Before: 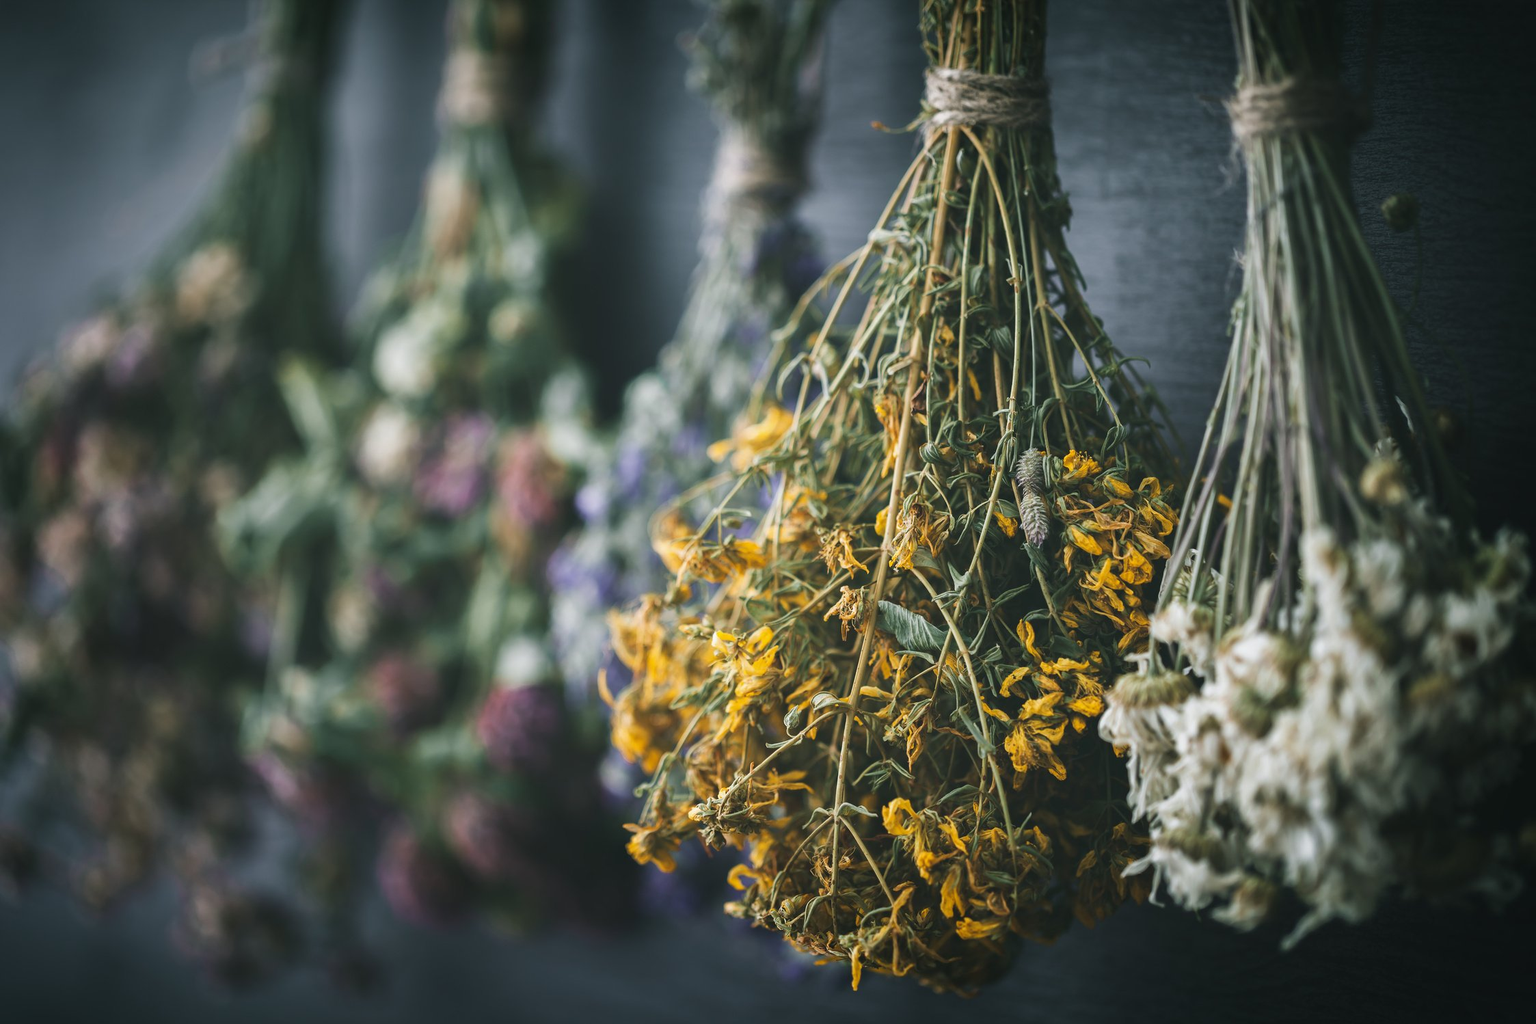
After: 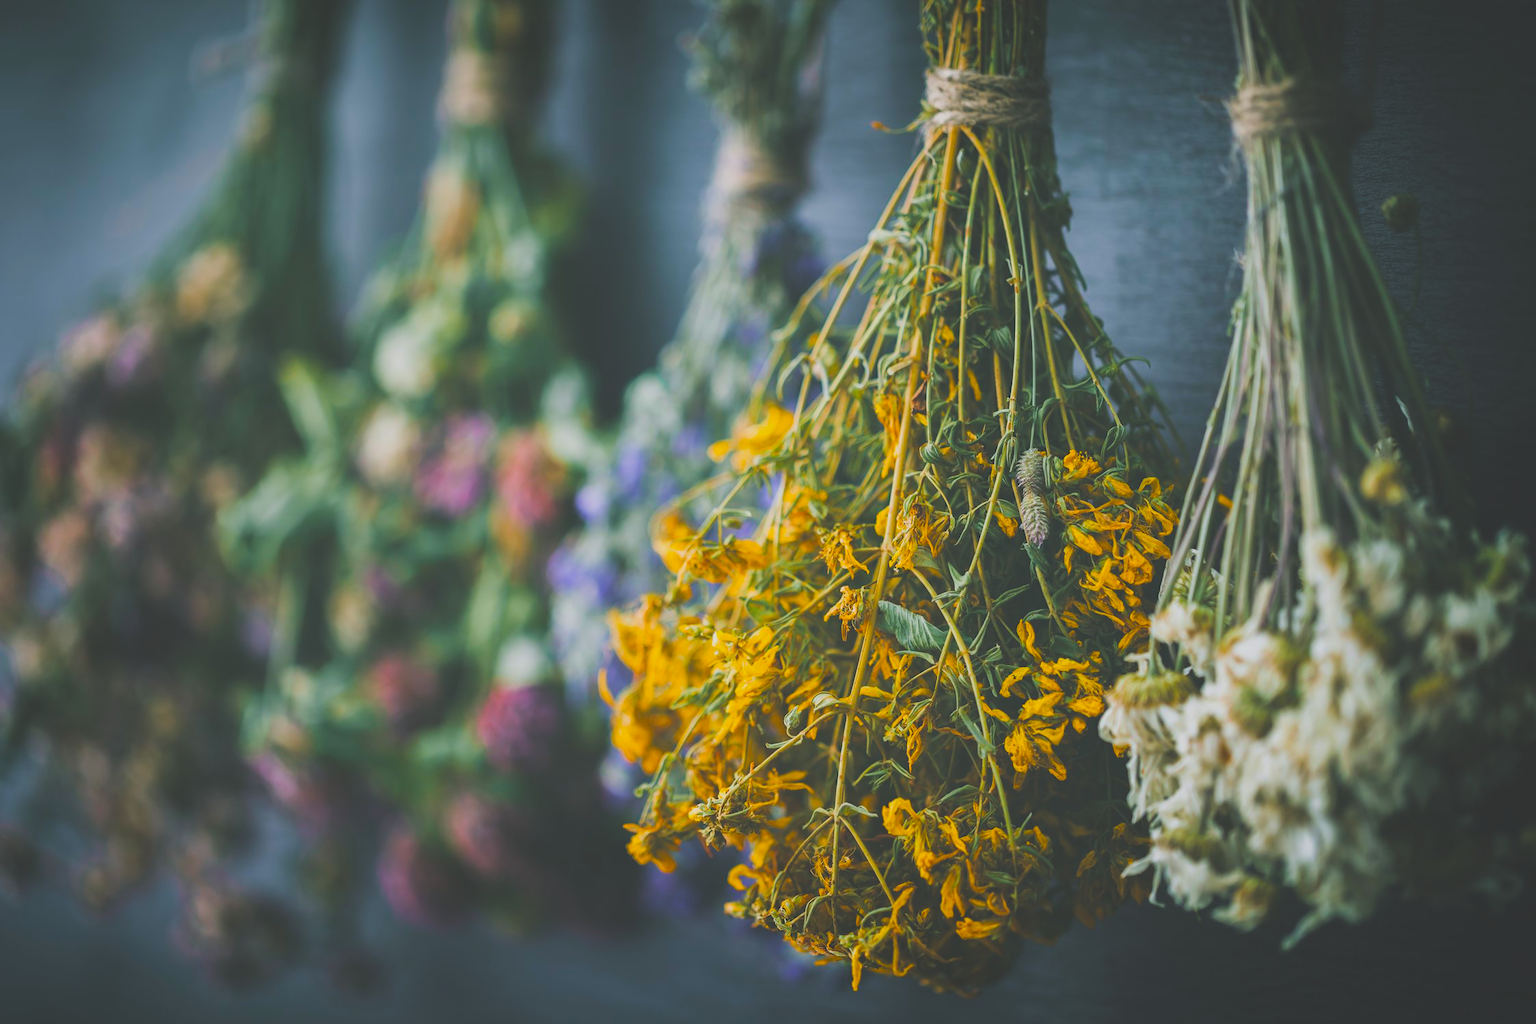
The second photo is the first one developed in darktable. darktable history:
exposure: black level correction -0.041, exposure 0.062 EV, compensate highlight preservation false
filmic rgb: black relative exposure -7.62 EV, white relative exposure 4.62 EV, threshold 3.03 EV, target black luminance 0%, hardness 3.55, latitude 50.46%, contrast 1.027, highlights saturation mix 8.71%, shadows ↔ highlights balance -0.164%, enable highlight reconstruction true
color balance rgb: linear chroma grading › global chroma 40.575%, perceptual saturation grading › global saturation 18.246%, global vibrance 20%
contrast brightness saturation: contrast 0.042, saturation 0.163
